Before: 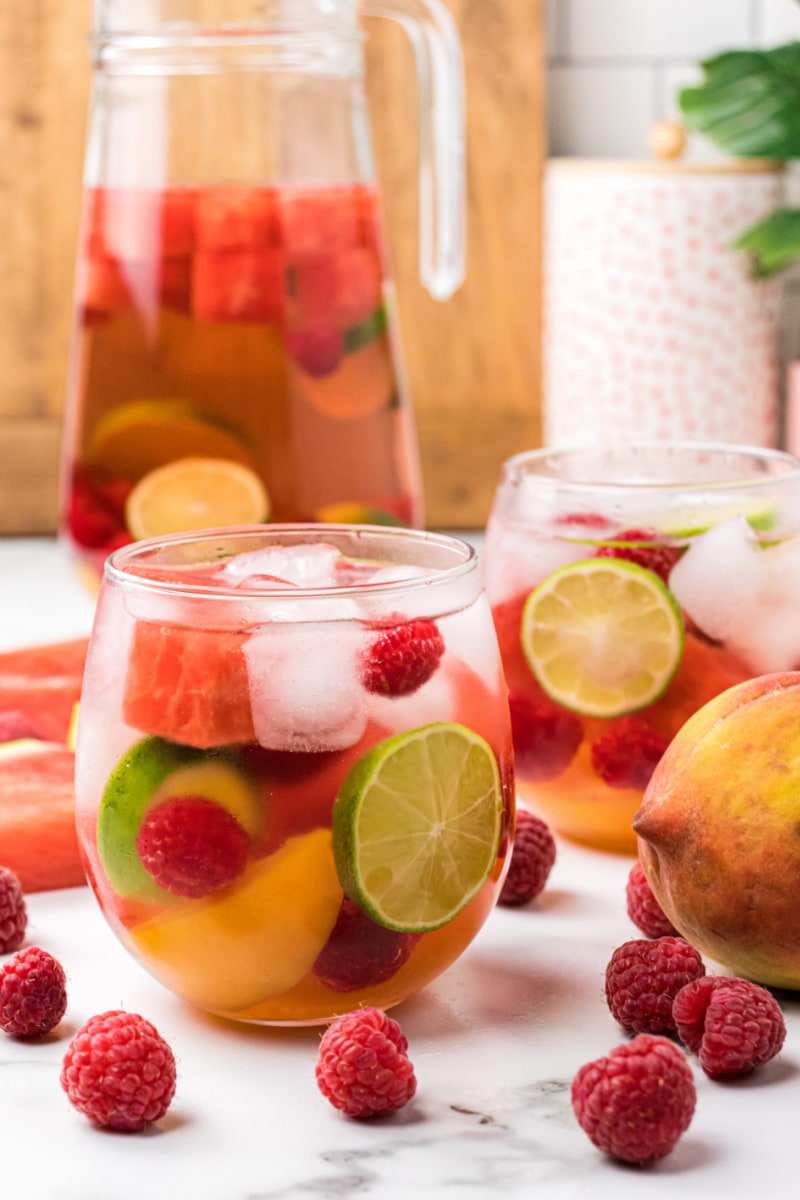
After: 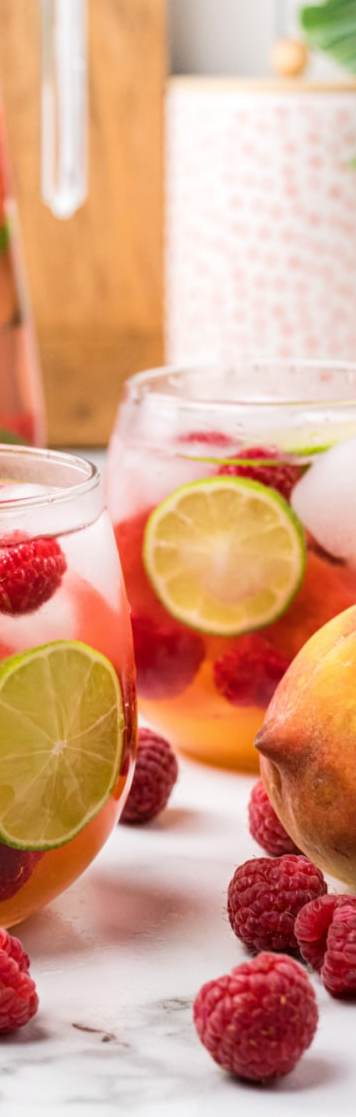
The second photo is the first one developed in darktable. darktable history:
crop: left 47.33%, top 6.873%, right 8.081%
